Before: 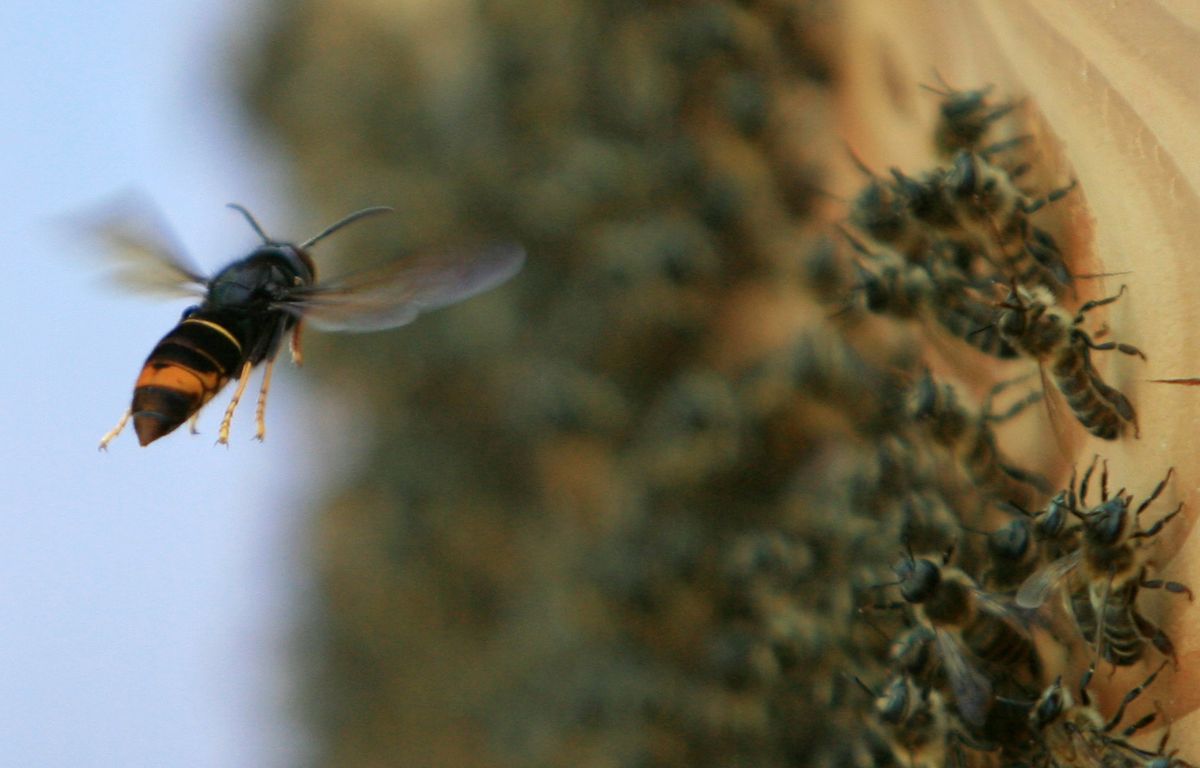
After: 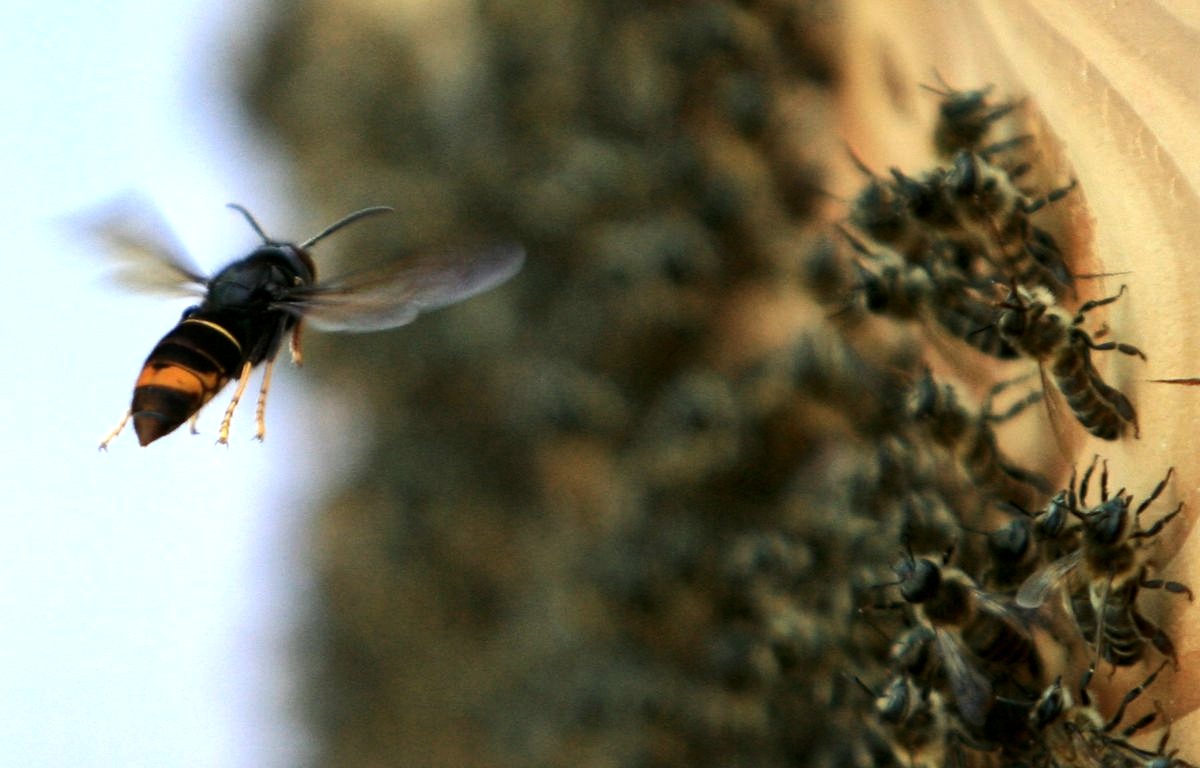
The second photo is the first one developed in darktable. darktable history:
tone equalizer: -8 EV -0.714 EV, -7 EV -0.691 EV, -6 EV -0.581 EV, -5 EV -0.423 EV, -3 EV 0.384 EV, -2 EV 0.6 EV, -1 EV 0.675 EV, +0 EV 0.724 EV, edges refinement/feathering 500, mask exposure compensation -1.57 EV, preserve details no
local contrast: mode bilateral grid, contrast 26, coarseness 50, detail 122%, midtone range 0.2
